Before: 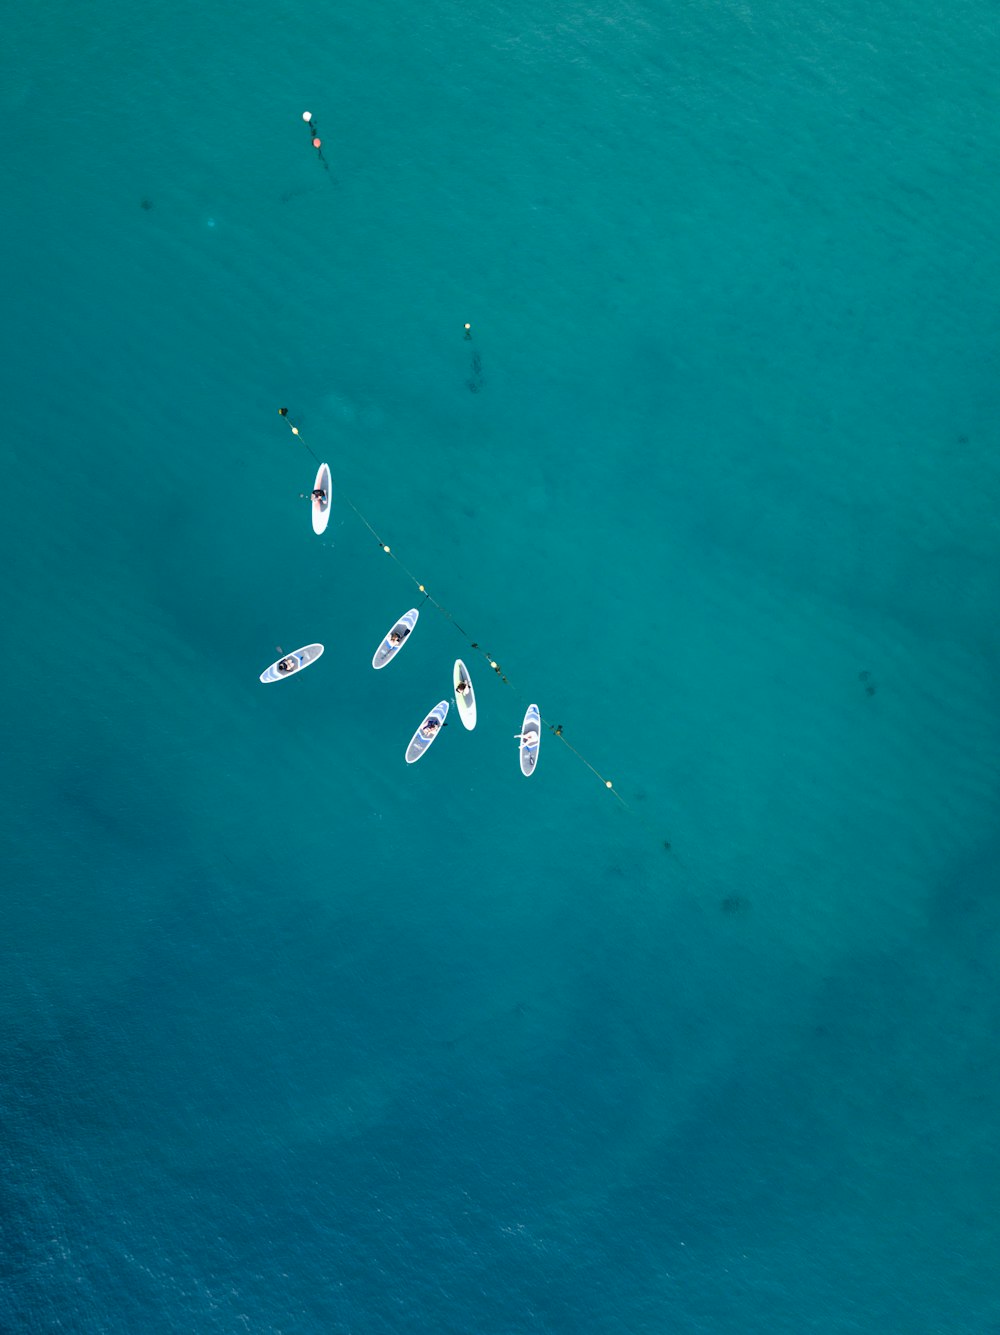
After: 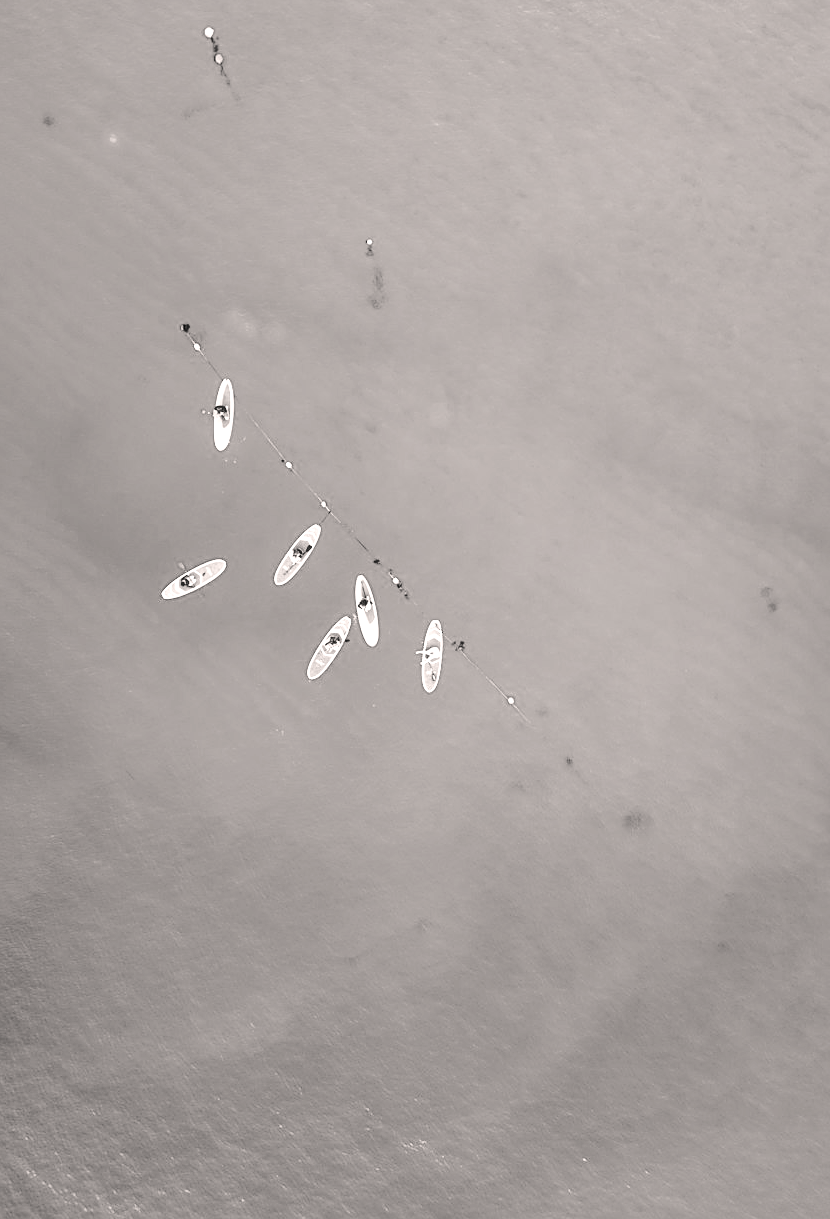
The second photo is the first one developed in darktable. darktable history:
local contrast: detail 130%
crop: left 9.828%, top 6.31%, right 7.138%, bottom 2.329%
sharpen: on, module defaults
color correction: highlights a* 5.54, highlights b* 5.21, saturation 0.663
color balance rgb: perceptual saturation grading › global saturation 10.333%
color calibration: output gray [0.21, 0.42, 0.37, 0], gray › normalize channels true, illuminant same as pipeline (D50), adaptation none (bypass), x 0.331, y 0.335, temperature 5022.14 K, gamut compression 0.009
base curve: curves: ch0 [(0, 0.007) (0.028, 0.063) (0.121, 0.311) (0.46, 0.743) (0.859, 0.957) (1, 1)], preserve colors none
